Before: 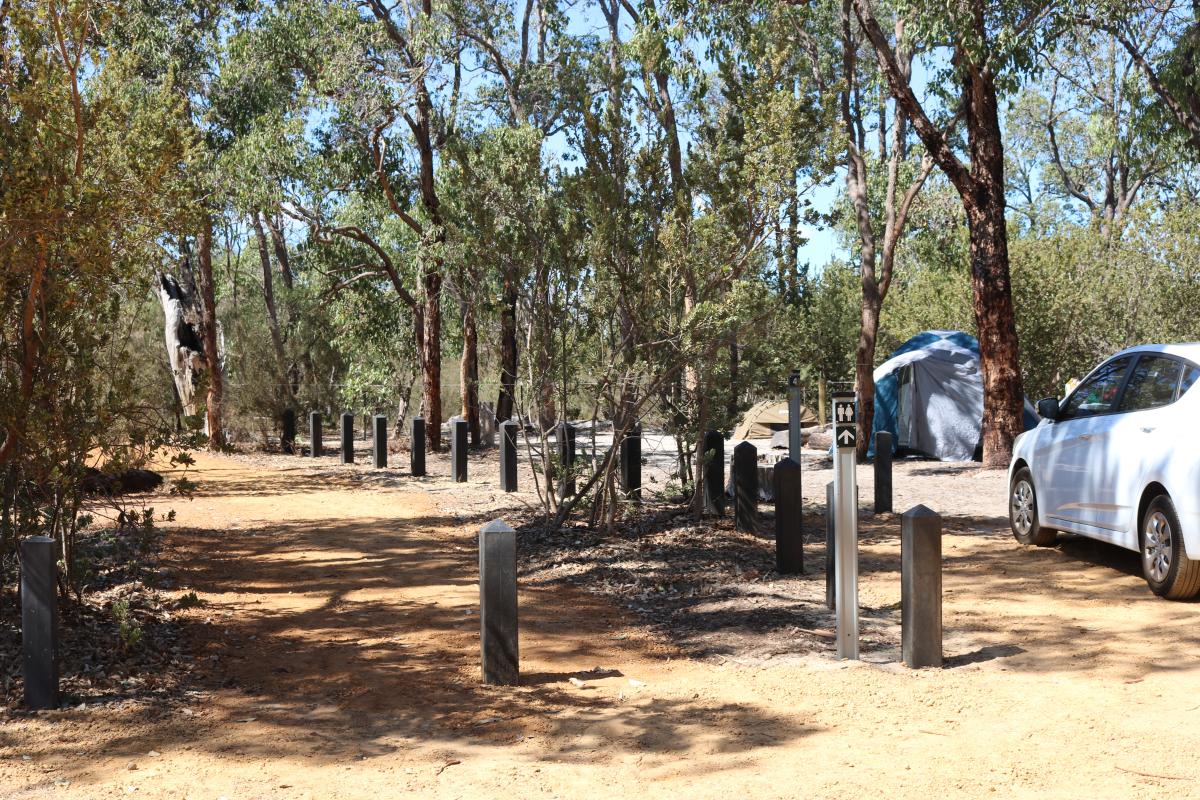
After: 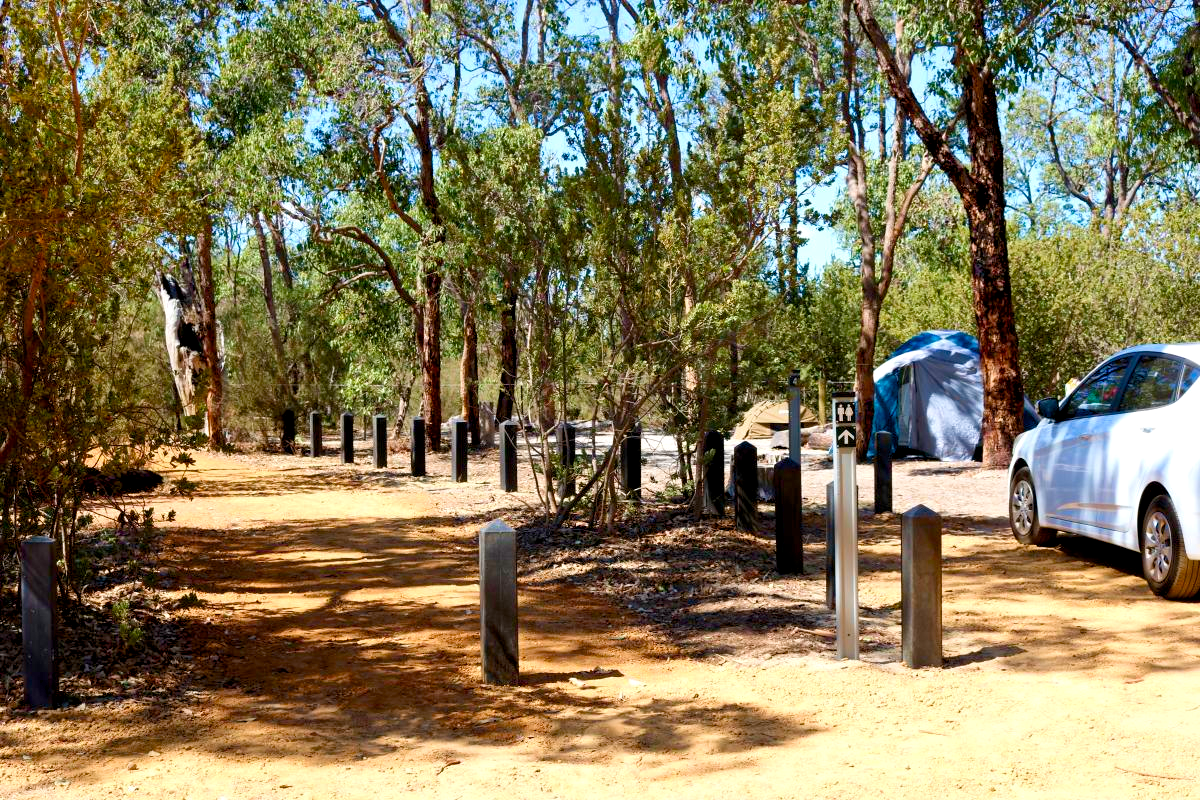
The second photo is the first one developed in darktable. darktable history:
exposure: black level correction 0.009, exposure 0.122 EV, compensate exposure bias true, compensate highlight preservation false
velvia: on, module defaults
color balance rgb: linear chroma grading › global chroma 15.297%, perceptual saturation grading › global saturation 14.525%, perceptual saturation grading › highlights -25.299%, perceptual saturation grading › shadows 29.941%
contrast brightness saturation: contrast 0.083, saturation 0.204
